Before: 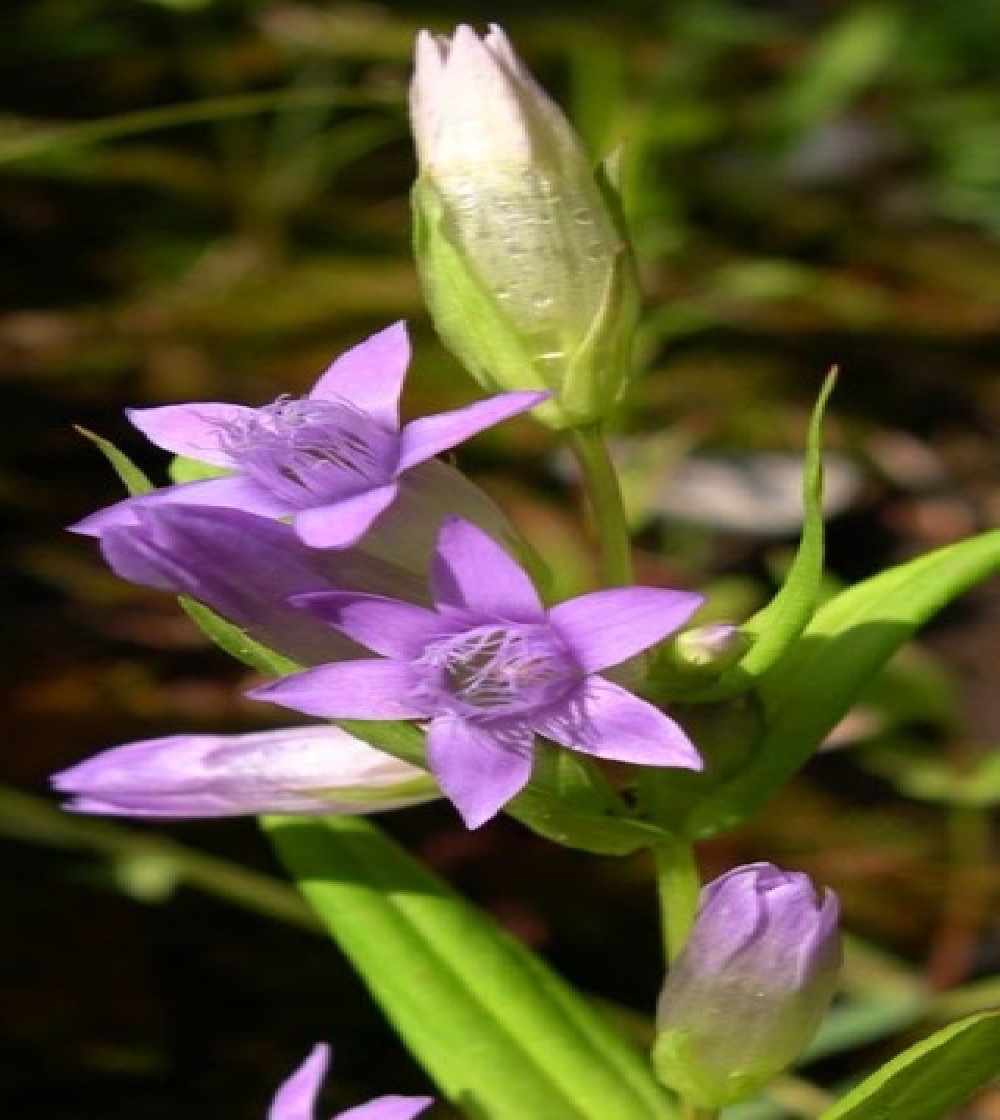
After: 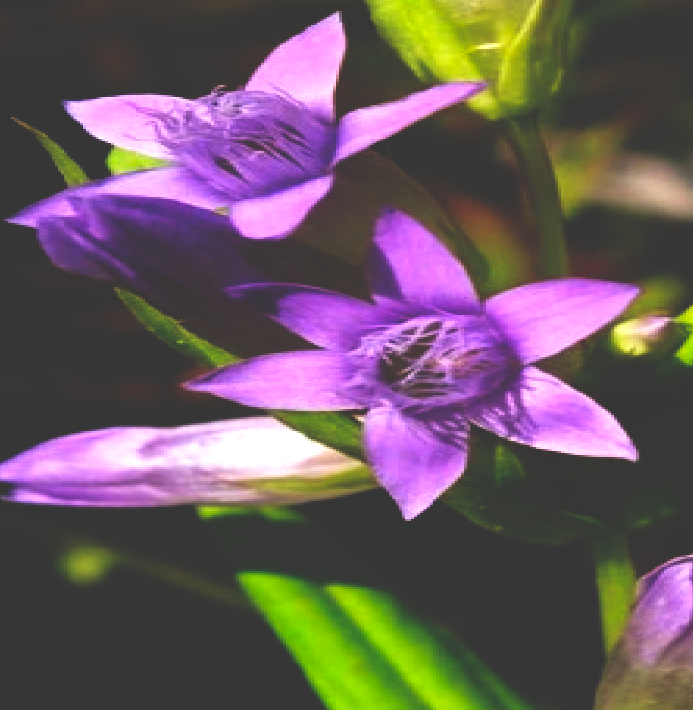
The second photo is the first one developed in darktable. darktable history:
crop: left 6.49%, top 27.657%, right 24.188%, bottom 8.863%
exposure: black level correction -0.03, compensate highlight preservation false
base curve: curves: ch0 [(0, 0.036) (0.083, 0.04) (0.804, 1)], preserve colors none
